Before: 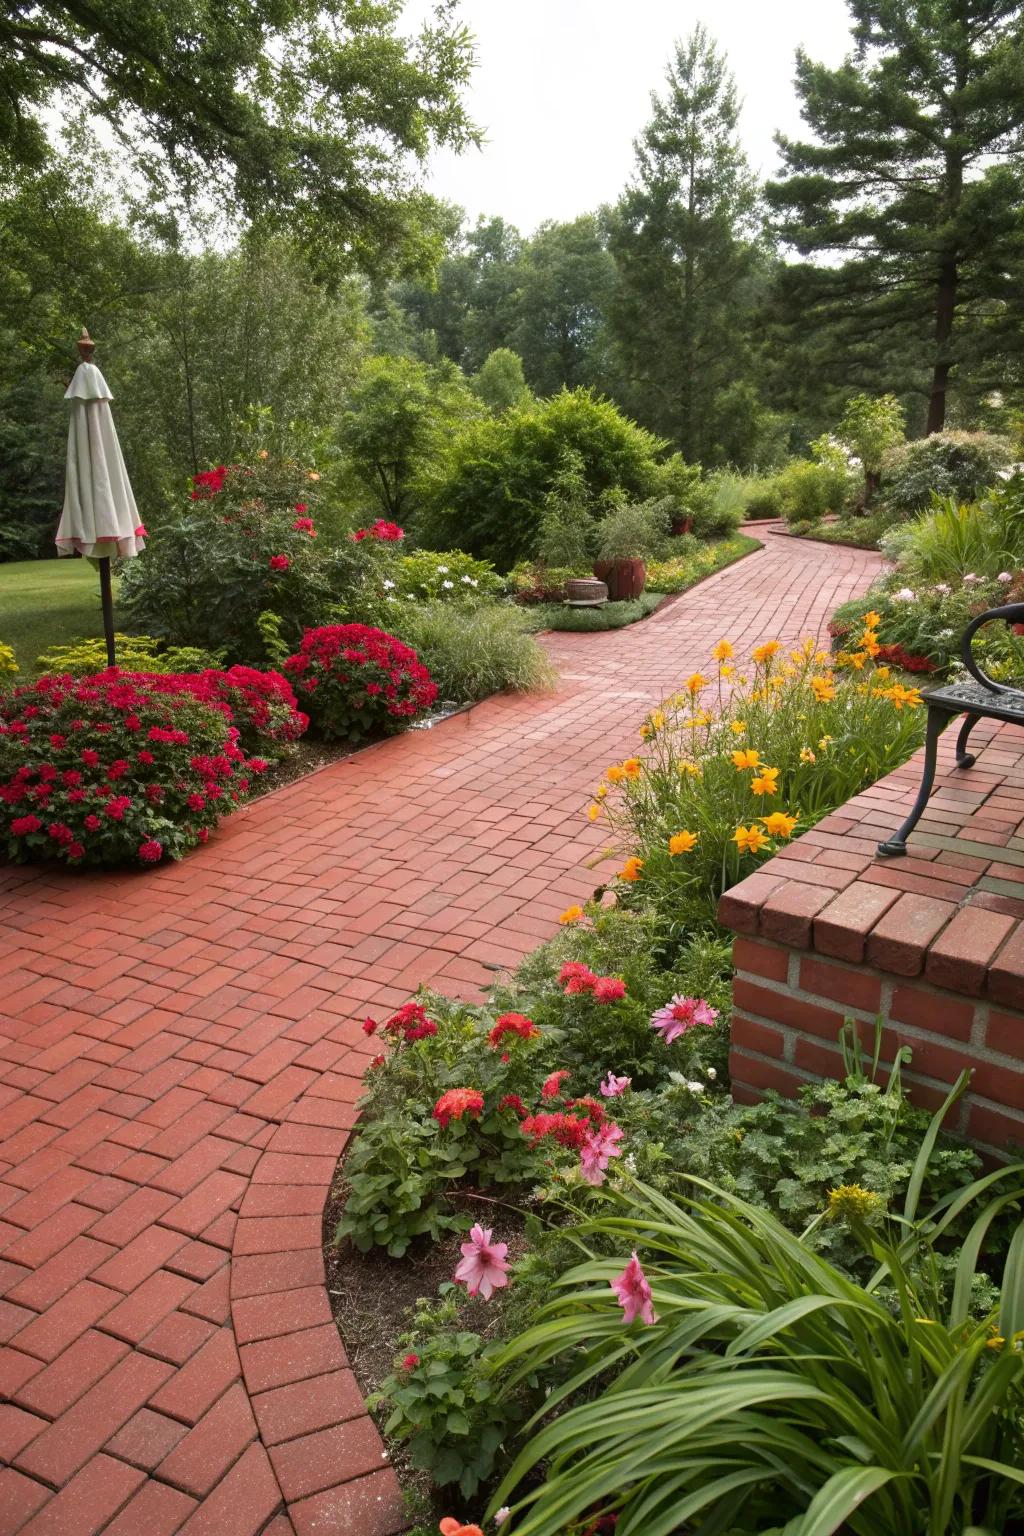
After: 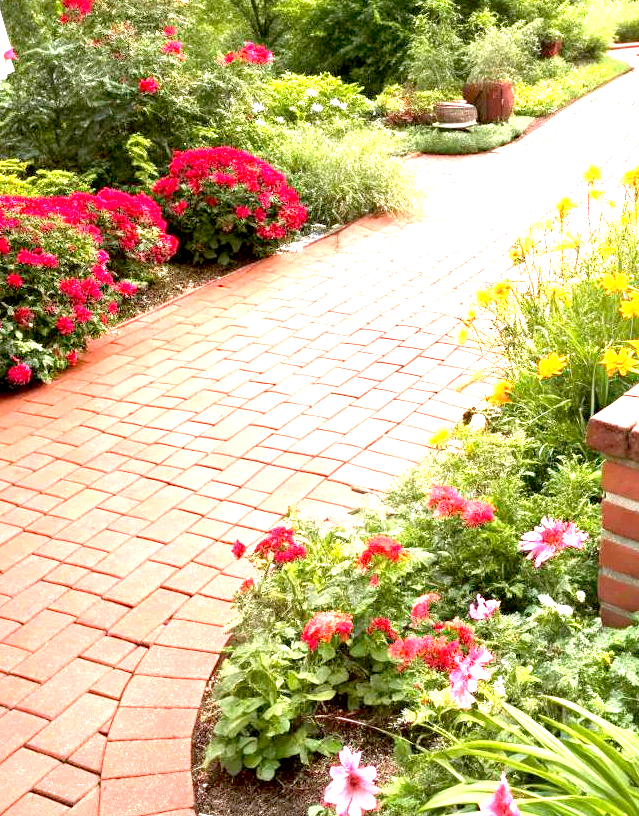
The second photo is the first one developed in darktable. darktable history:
crop: left 12.872%, top 31.117%, right 24.434%, bottom 15.748%
exposure: black level correction 0.005, exposure 2.075 EV, compensate highlight preservation false
